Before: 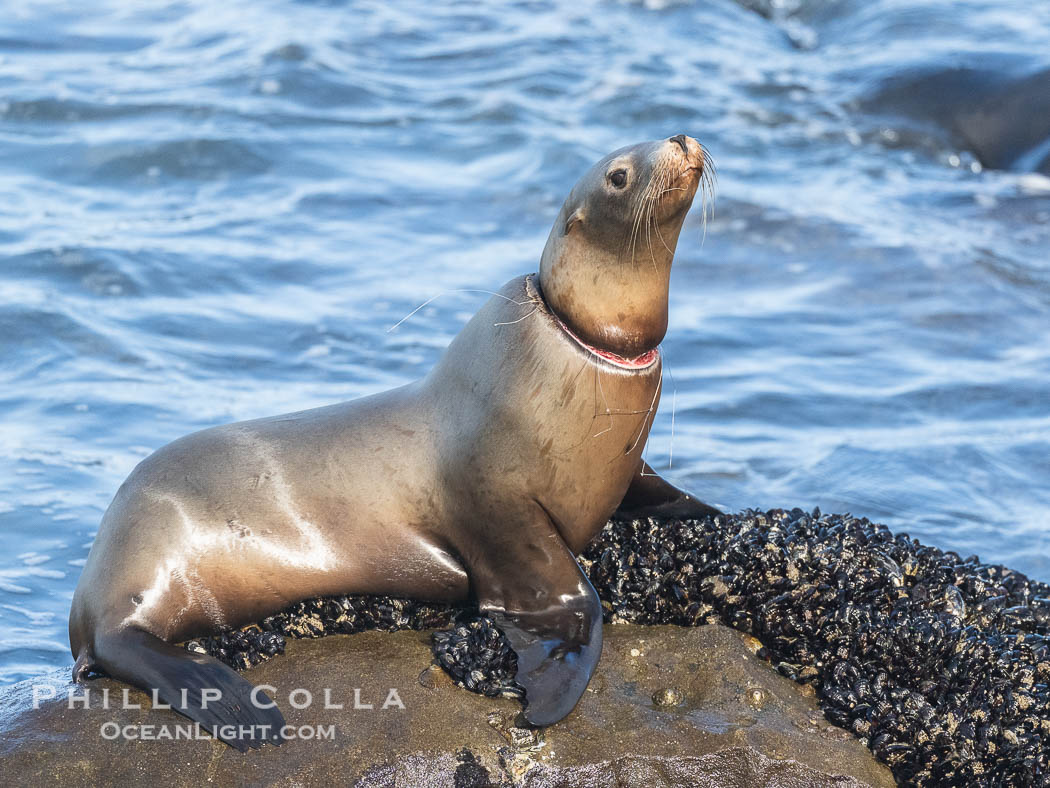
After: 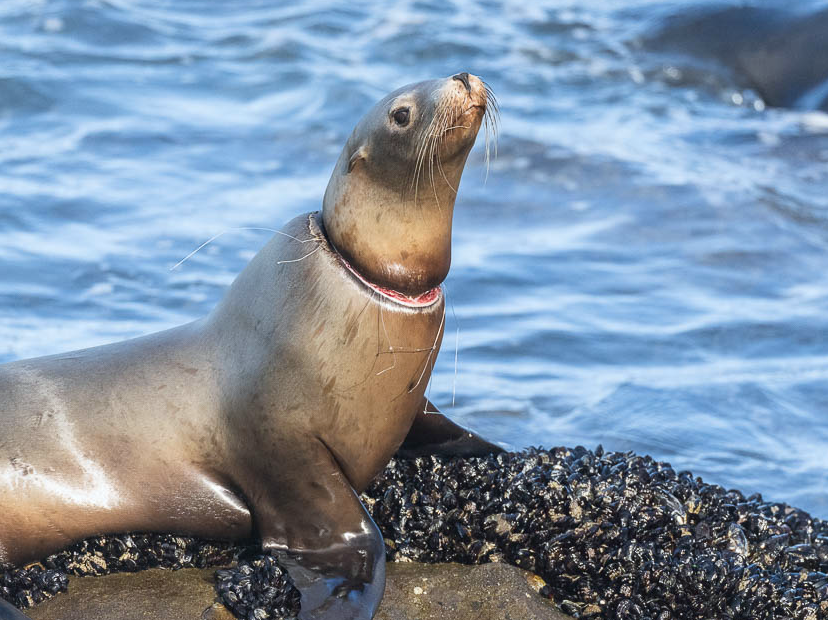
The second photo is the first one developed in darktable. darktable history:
white balance: red 0.982, blue 1.018
crop and rotate: left 20.74%, top 7.912%, right 0.375%, bottom 13.378%
